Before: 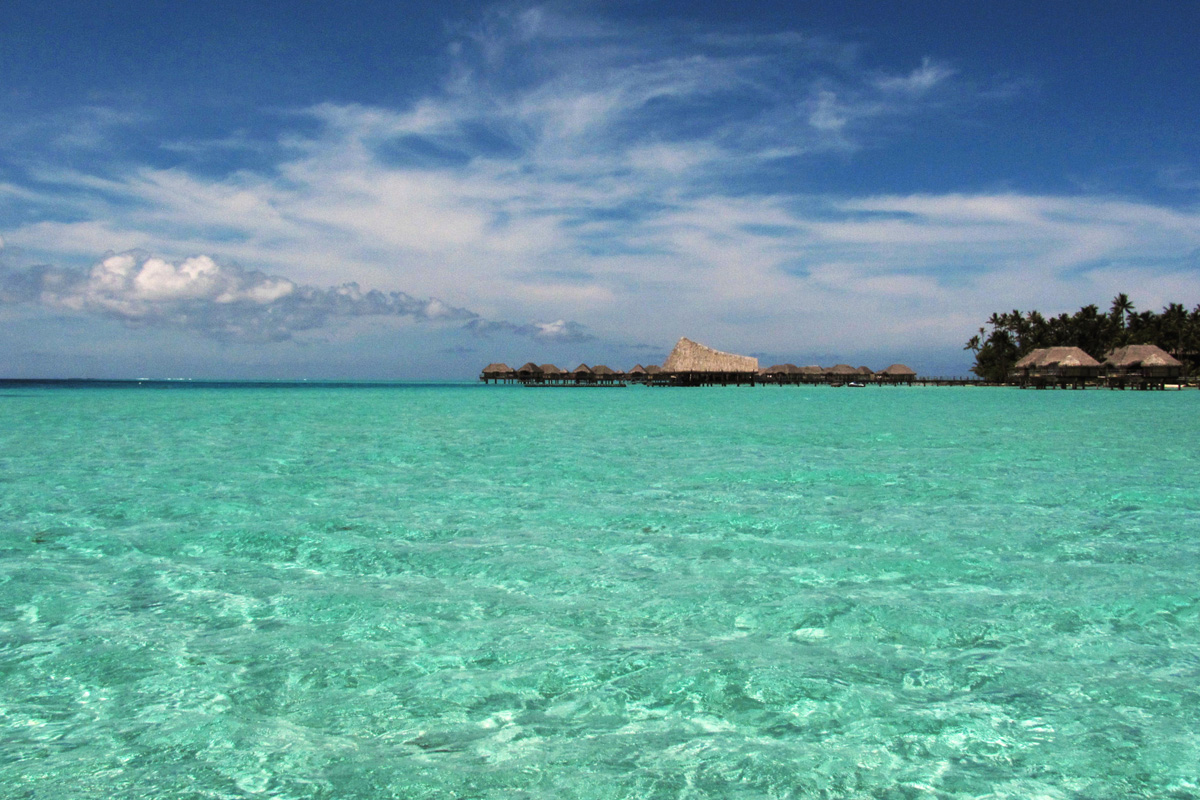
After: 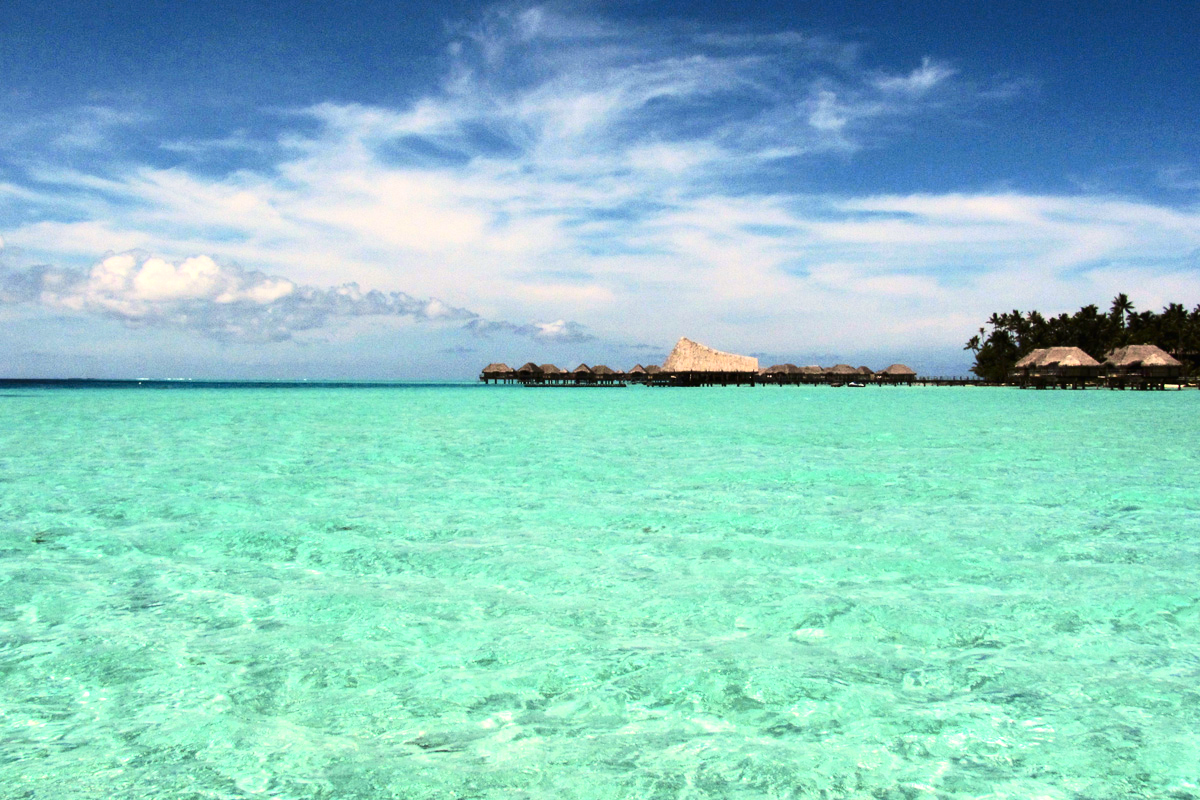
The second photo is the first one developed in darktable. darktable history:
exposure: black level correction 0, exposure 0.5 EV, compensate exposure bias true, compensate highlight preservation false
color balance rgb: shadows lift › hue 85.96°, highlights gain › chroma 2.976%, highlights gain › hue 73.12°, linear chroma grading › global chroma 8.815%, perceptual saturation grading › global saturation -3.951%, global vibrance 6.784%, saturation formula JzAzBz (2021)
contrast brightness saturation: contrast 0.283
